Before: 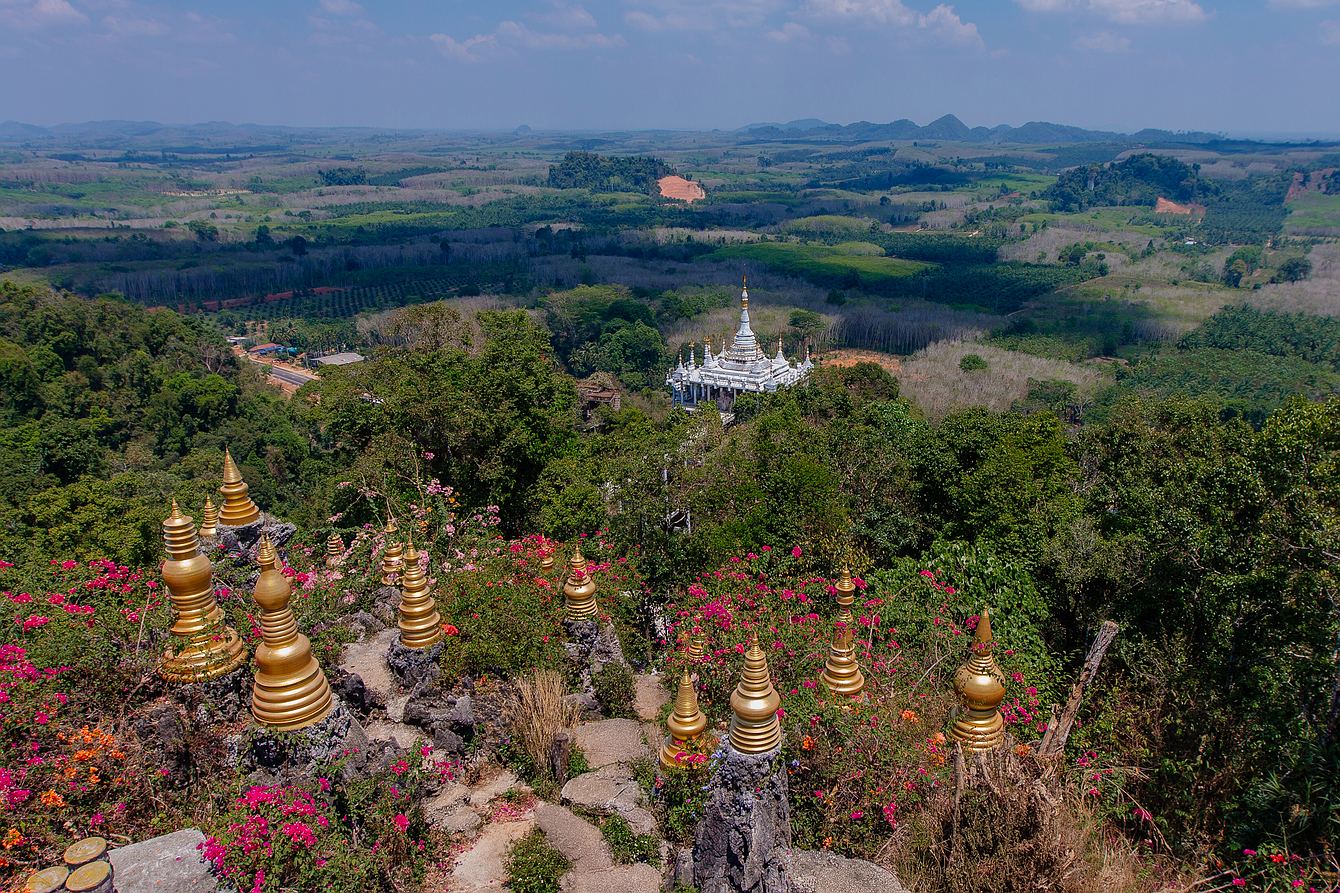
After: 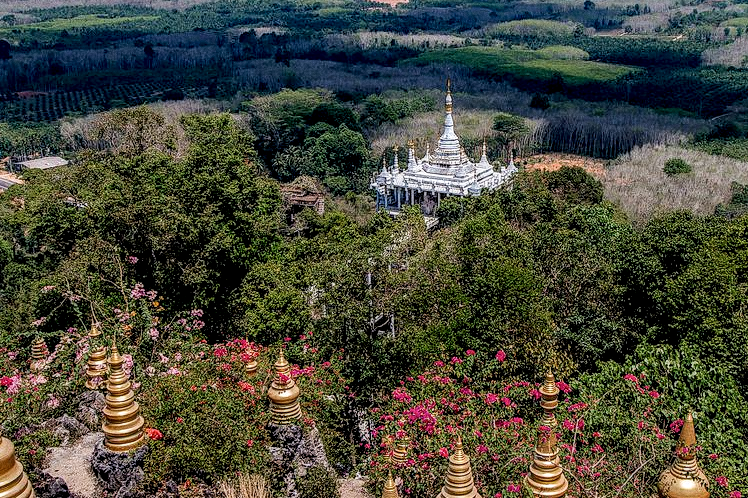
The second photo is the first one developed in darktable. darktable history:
filmic rgb: black relative exposure -16 EV, white relative exposure 4.97 EV, hardness 6.25
local contrast: highlights 19%, detail 186%
crop and rotate: left 22.13%, top 22.054%, right 22.026%, bottom 22.102%
shadows and highlights: shadows 25, highlights -25
grain: coarseness 0.47 ISO
